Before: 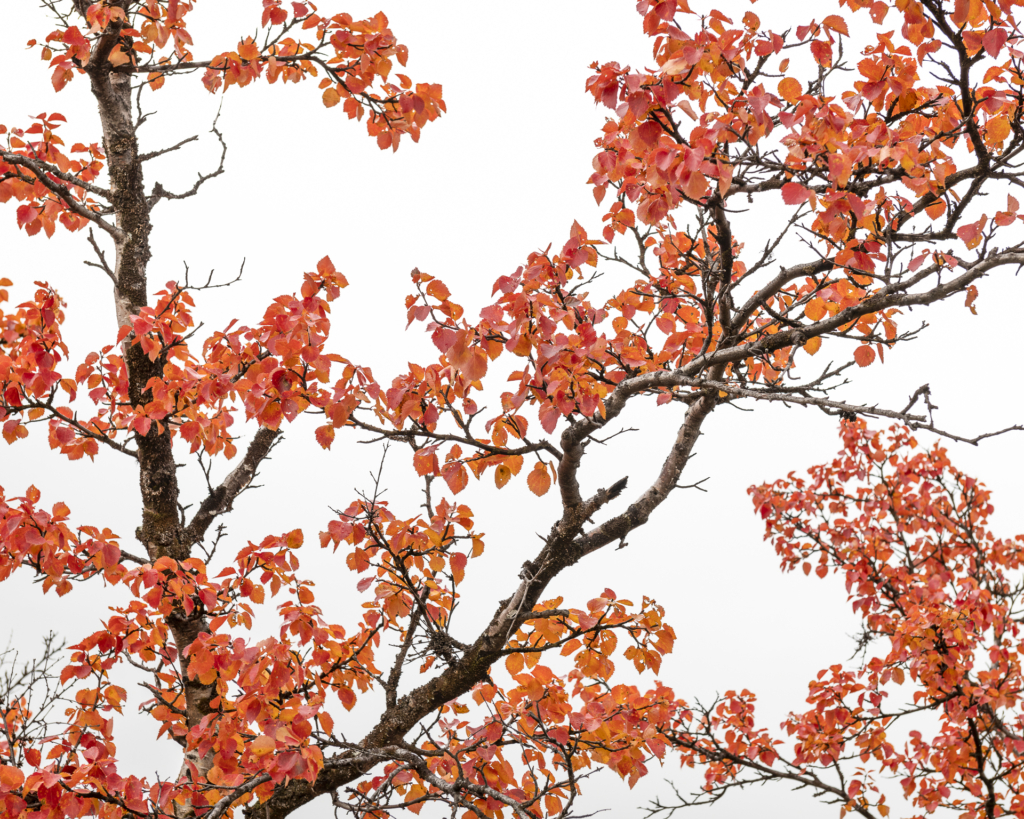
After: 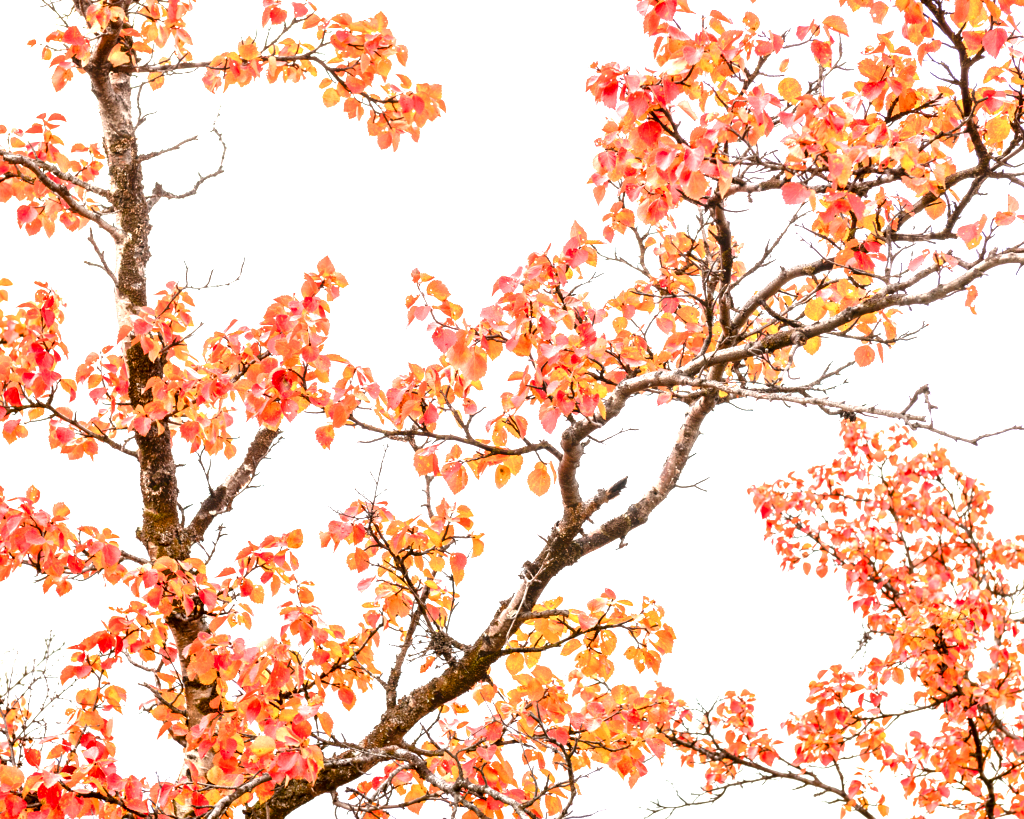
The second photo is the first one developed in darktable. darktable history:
exposure: black level correction 0, exposure 1.388 EV, compensate exposure bias true, compensate highlight preservation false
color balance rgb: perceptual saturation grading › global saturation 20%, perceptual saturation grading › highlights -25%, perceptual saturation grading › shadows 25%
